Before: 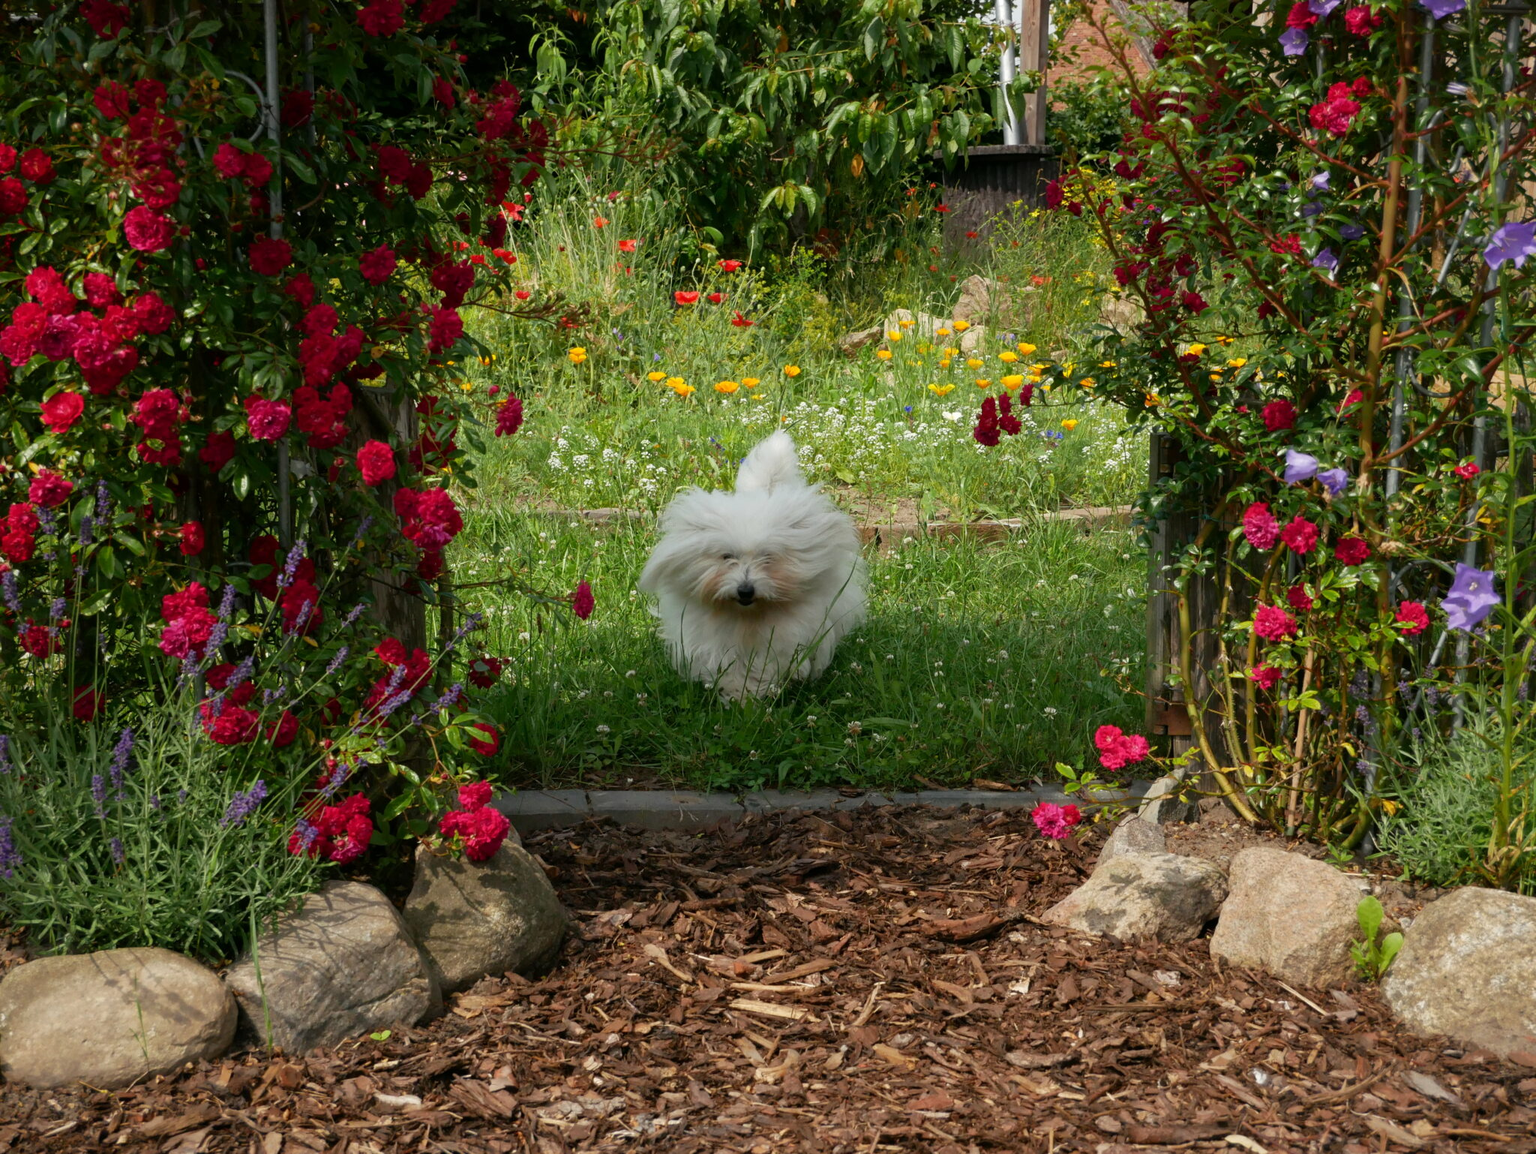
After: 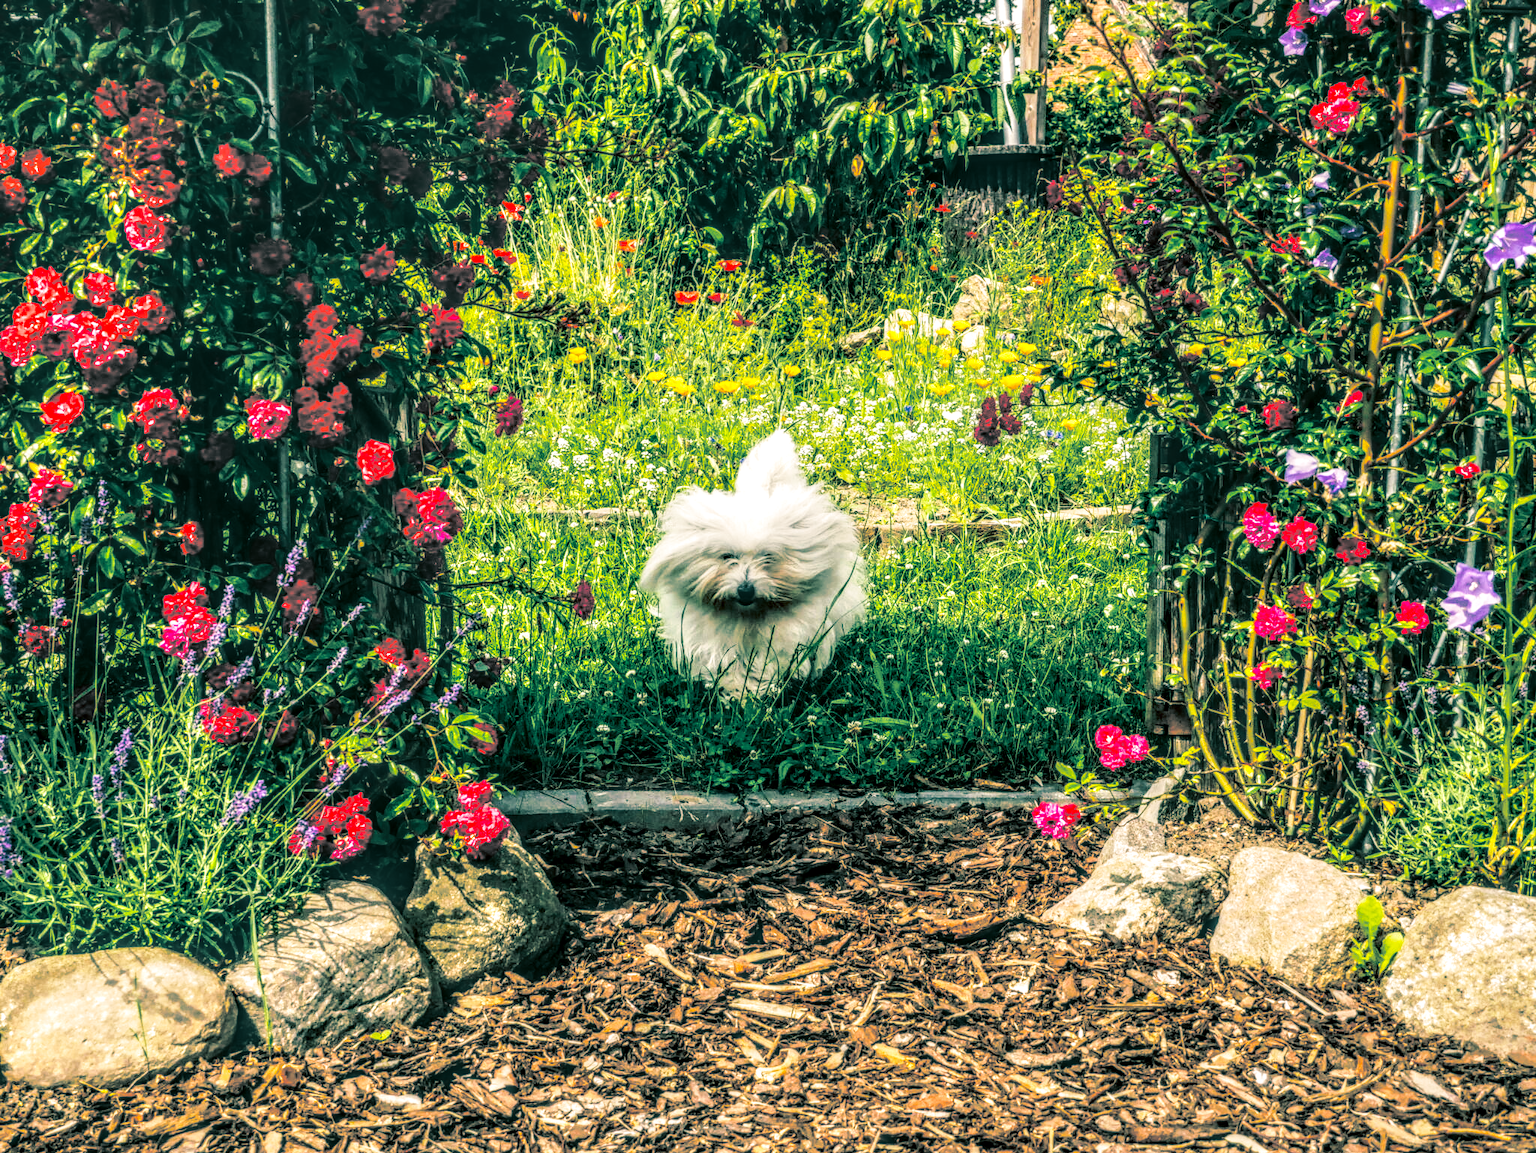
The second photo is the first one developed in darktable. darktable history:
color correction: highlights a* 4.02, highlights b* 4.98, shadows a* -7.55, shadows b* 4.98
split-toning: shadows › hue 186.43°, highlights › hue 49.29°, compress 30.29%
tone equalizer: -8 EV -0.417 EV, -7 EV -0.389 EV, -6 EV -0.333 EV, -5 EV -0.222 EV, -3 EV 0.222 EV, -2 EV 0.333 EV, -1 EV 0.389 EV, +0 EV 0.417 EV, edges refinement/feathering 500, mask exposure compensation -1.57 EV, preserve details no
exposure: black level correction 0, exposure 0.7 EV, compensate exposure bias true, compensate highlight preservation false
contrast brightness saturation: contrast -0.28
base curve: curves: ch0 [(0, 0) (0.036, 0.025) (0.121, 0.166) (0.206, 0.329) (0.605, 0.79) (1, 1)], preserve colors none
color balance rgb: perceptual saturation grading › global saturation 20%, global vibrance 20%
local contrast: highlights 0%, shadows 0%, detail 300%, midtone range 0.3
